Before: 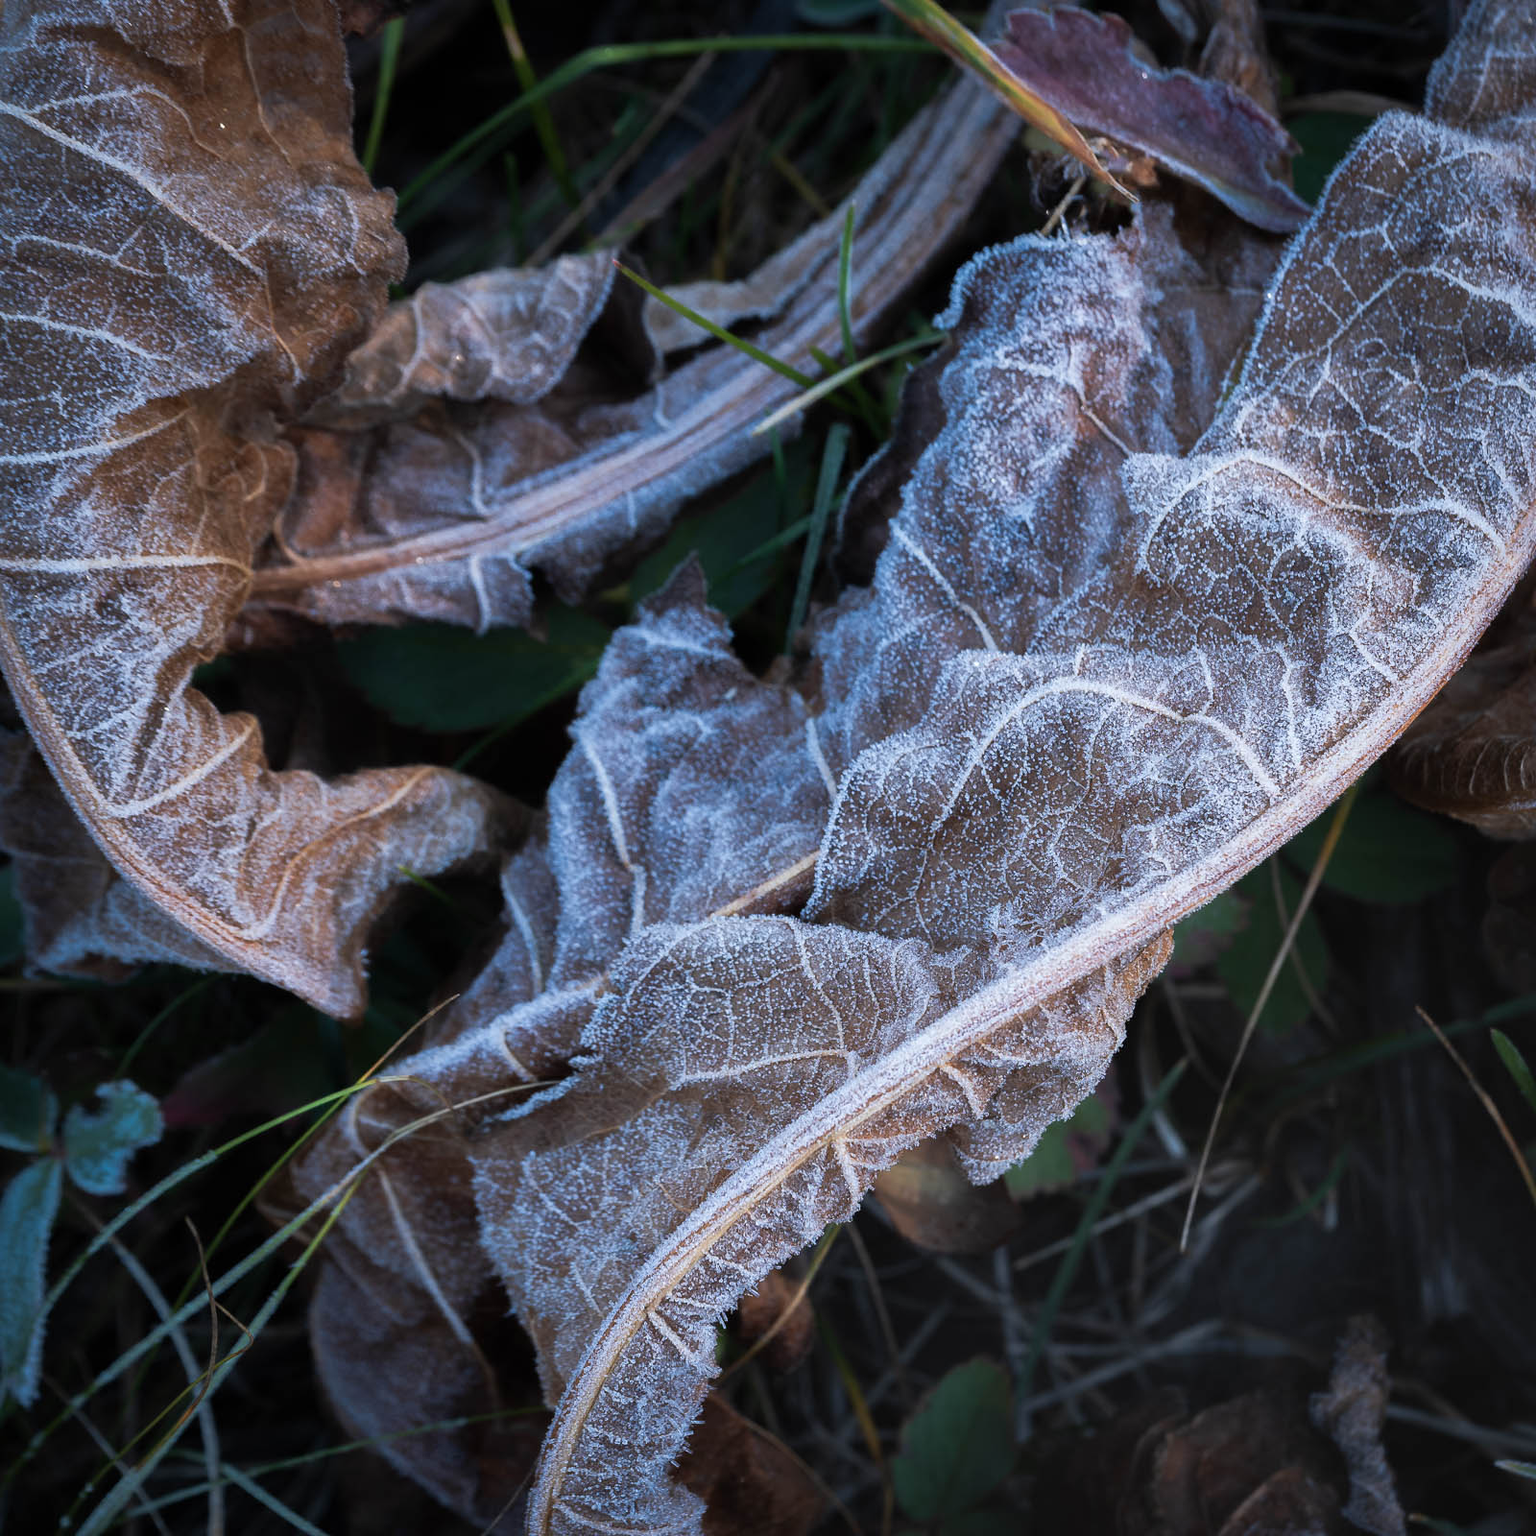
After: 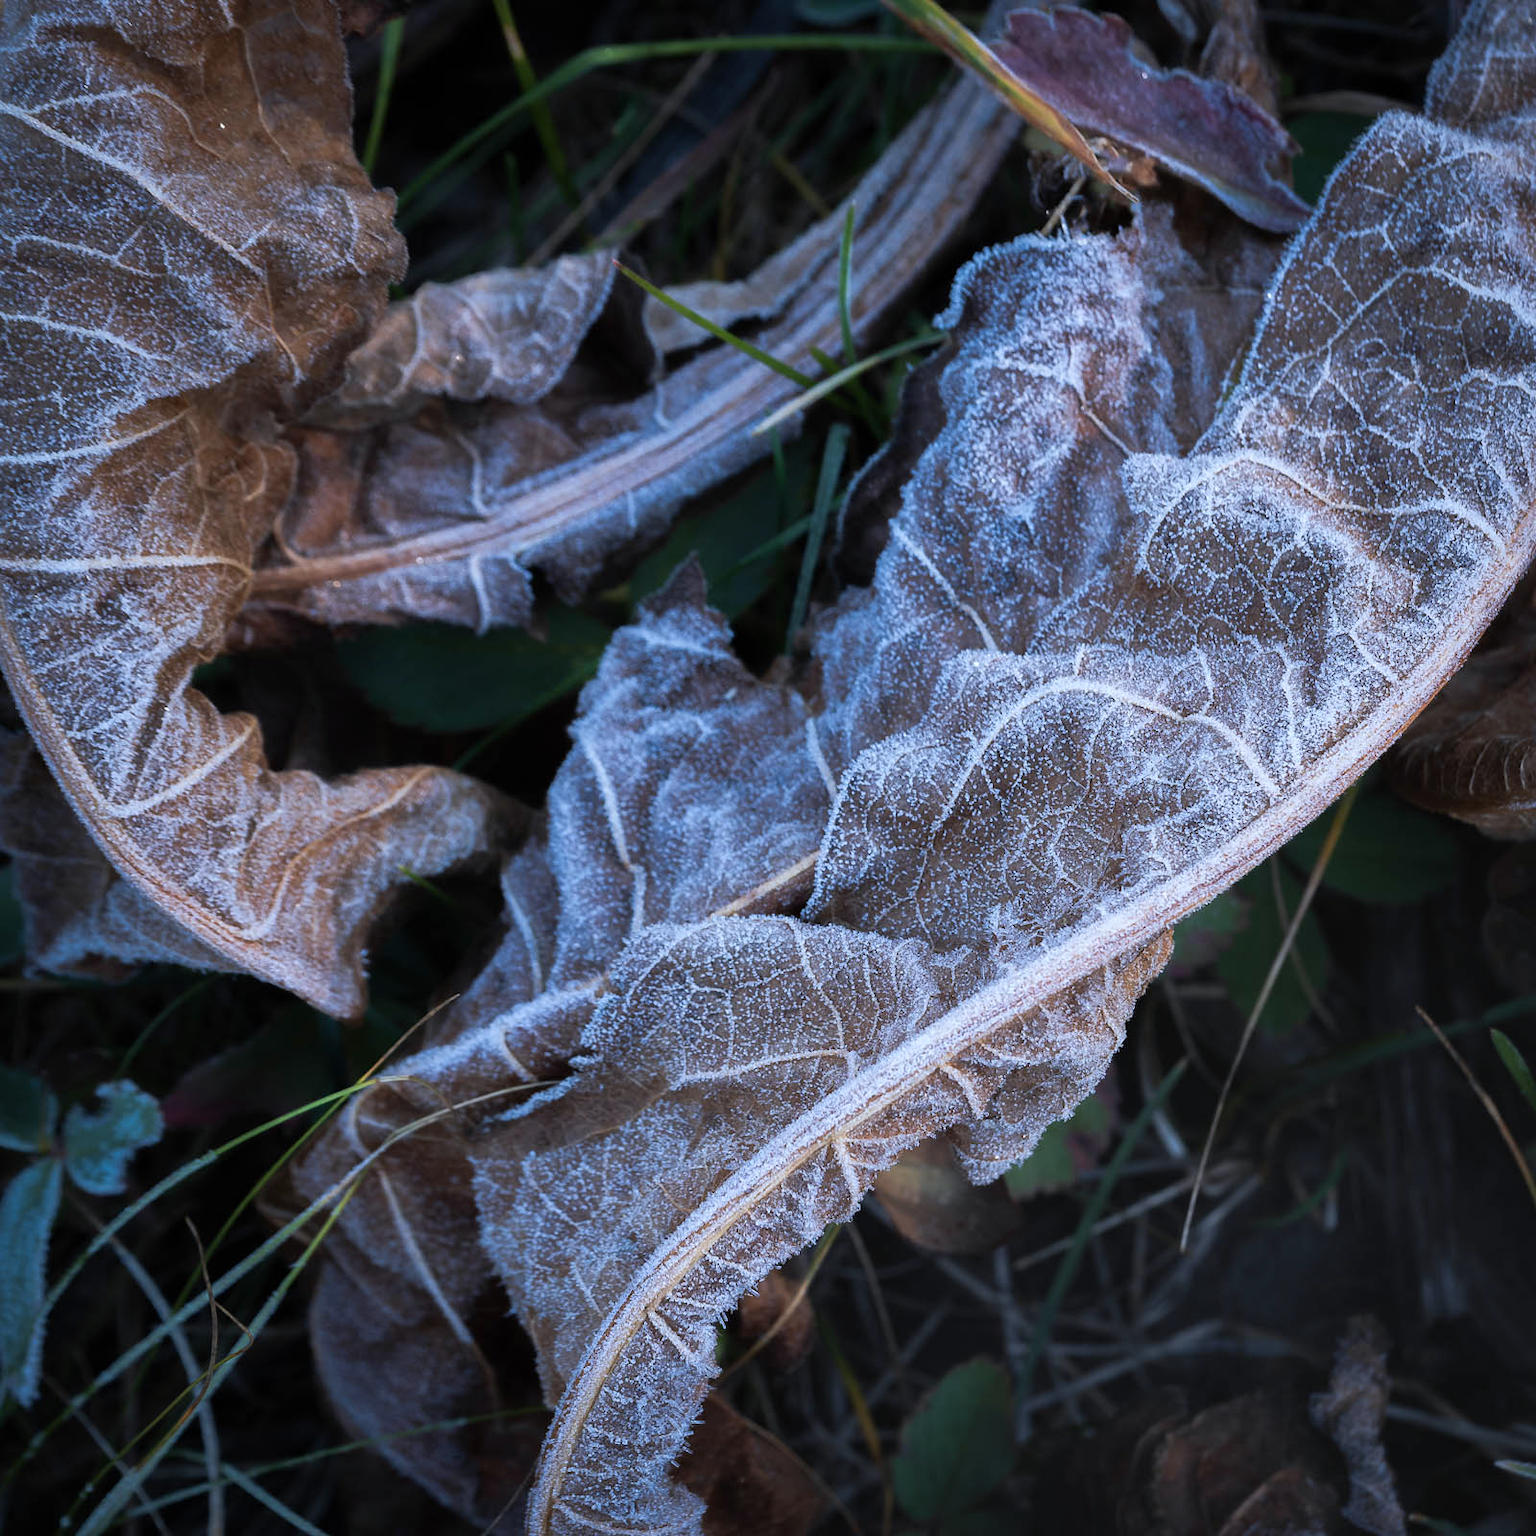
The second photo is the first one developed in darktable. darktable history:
white balance: red 0.967, blue 1.049
tone equalizer: on, module defaults
